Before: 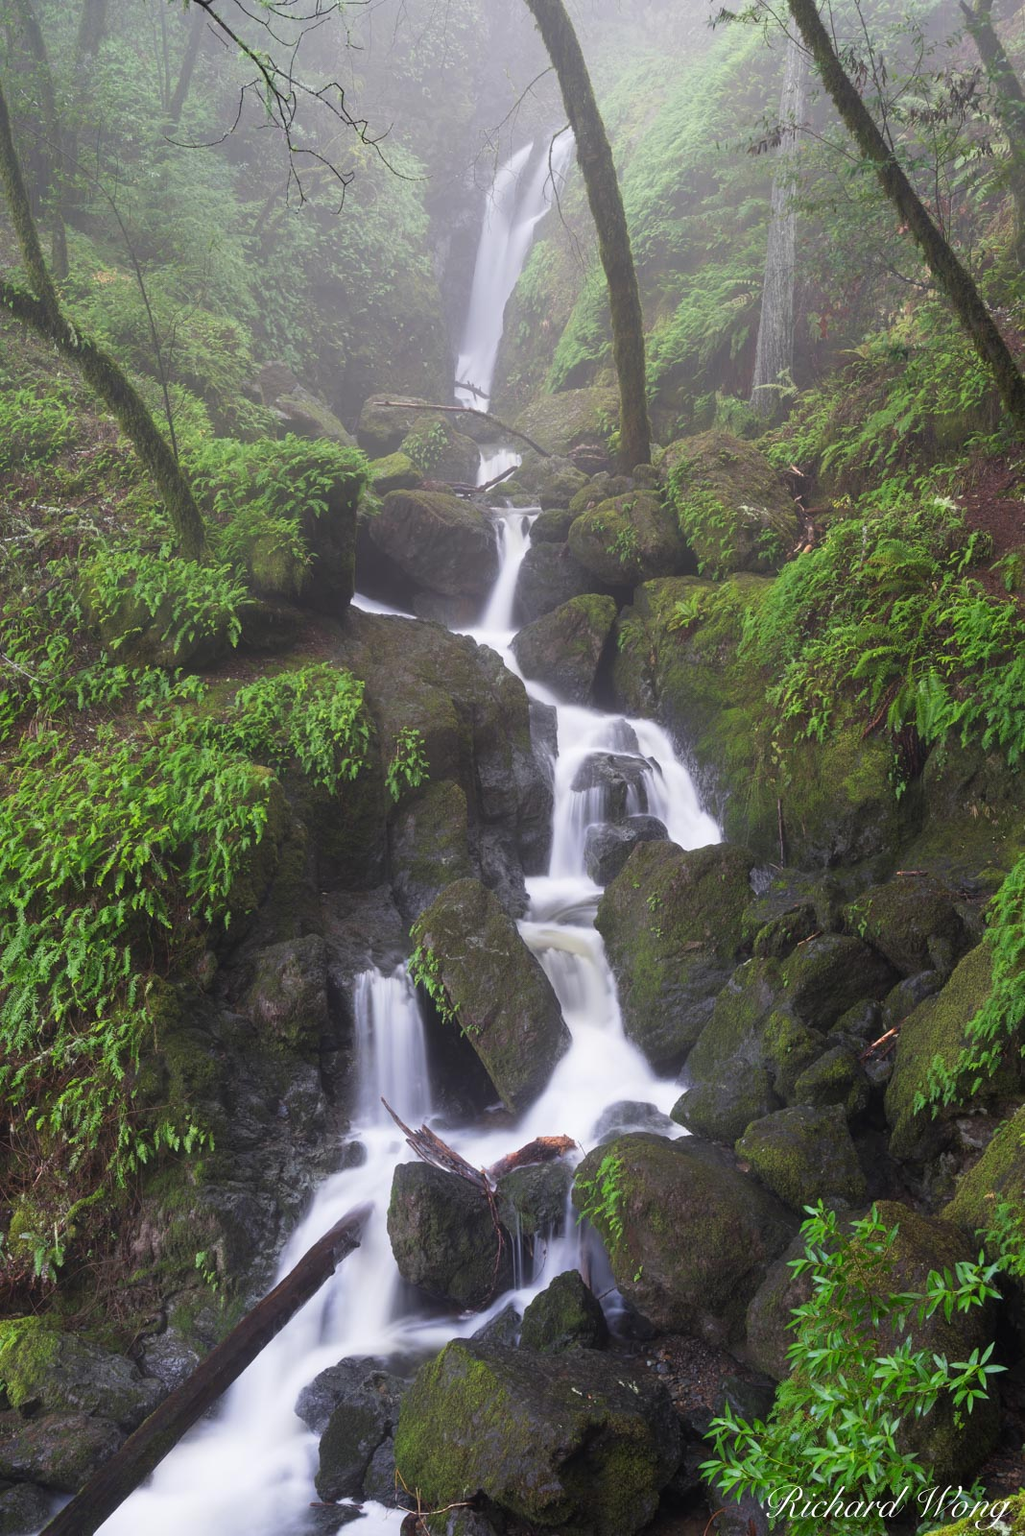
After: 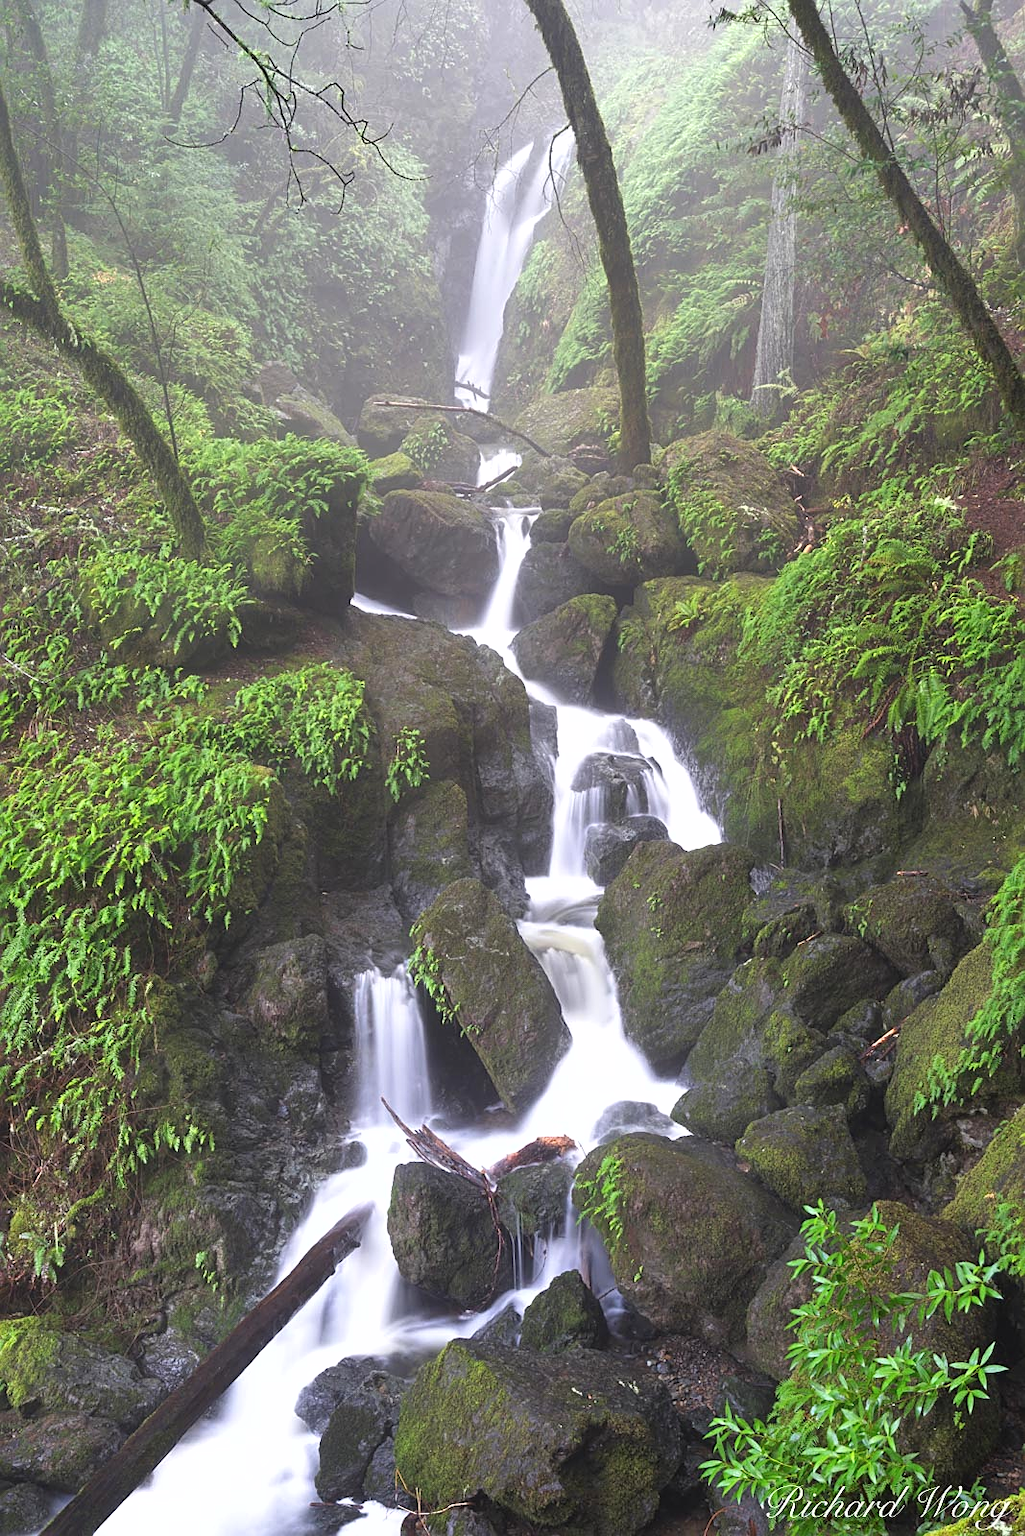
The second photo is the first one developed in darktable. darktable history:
exposure: black level correction -0.002, exposure 0.54 EV, compensate highlight preservation false
shadows and highlights: low approximation 0.01, soften with gaussian
sharpen: on, module defaults
